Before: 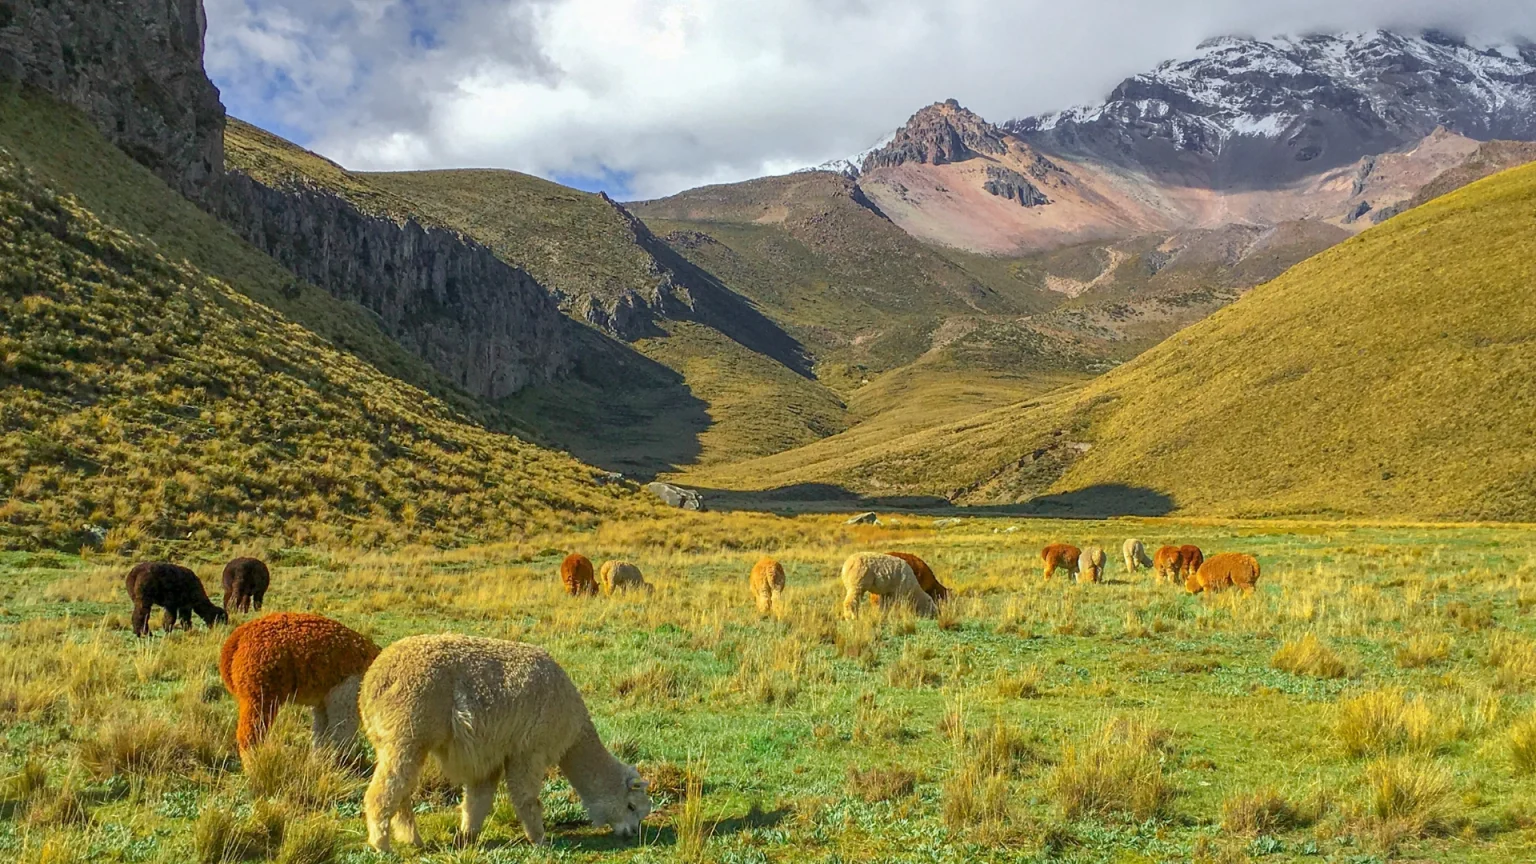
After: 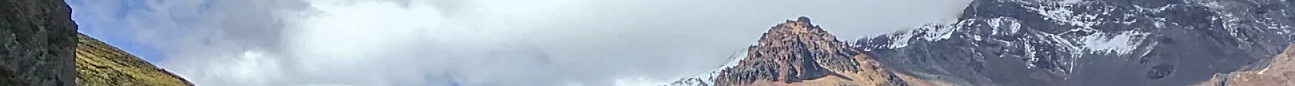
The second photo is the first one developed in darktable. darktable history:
crop and rotate: left 9.644%, top 9.491%, right 6.021%, bottom 80.509%
sharpen: on, module defaults
white balance: red 0.982, blue 1.018
